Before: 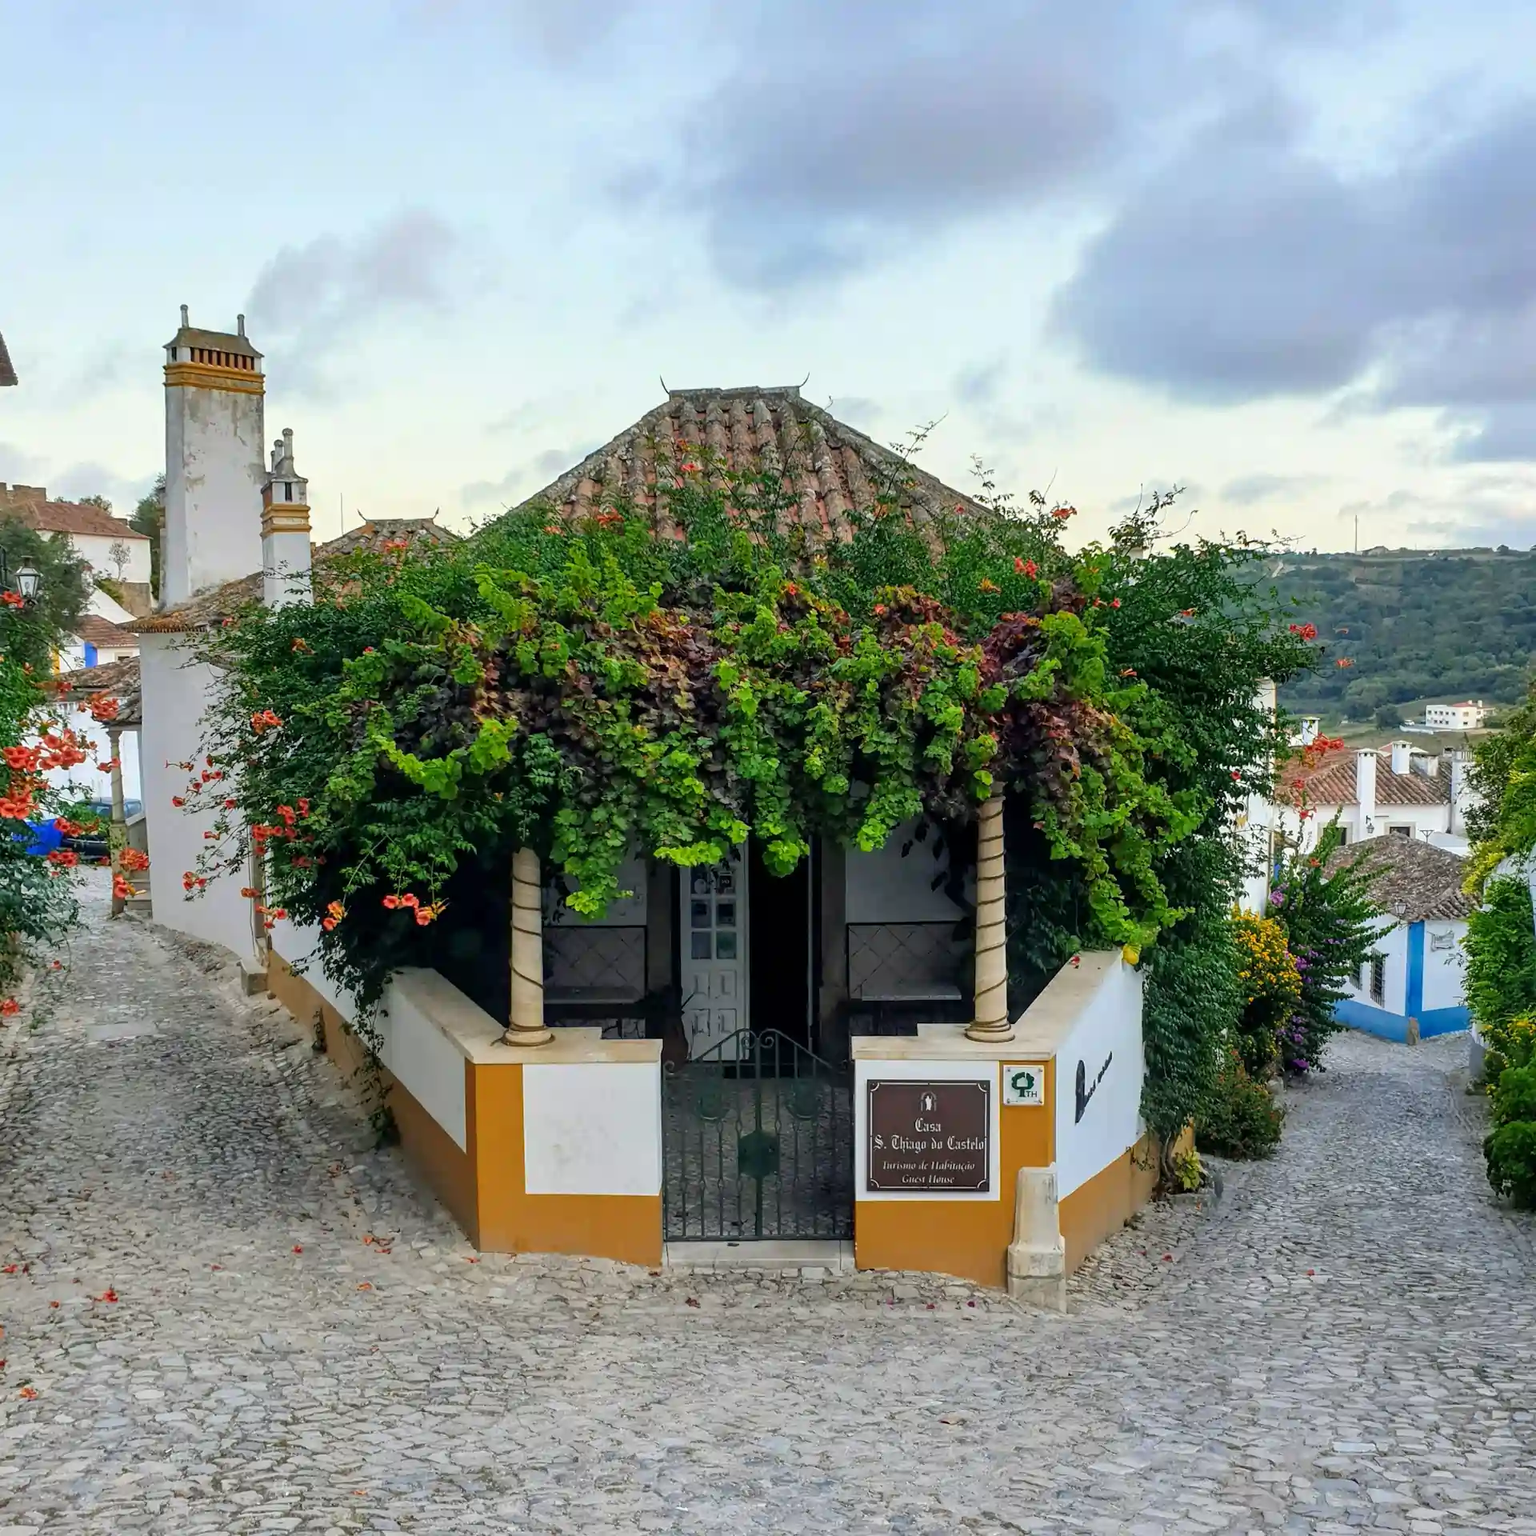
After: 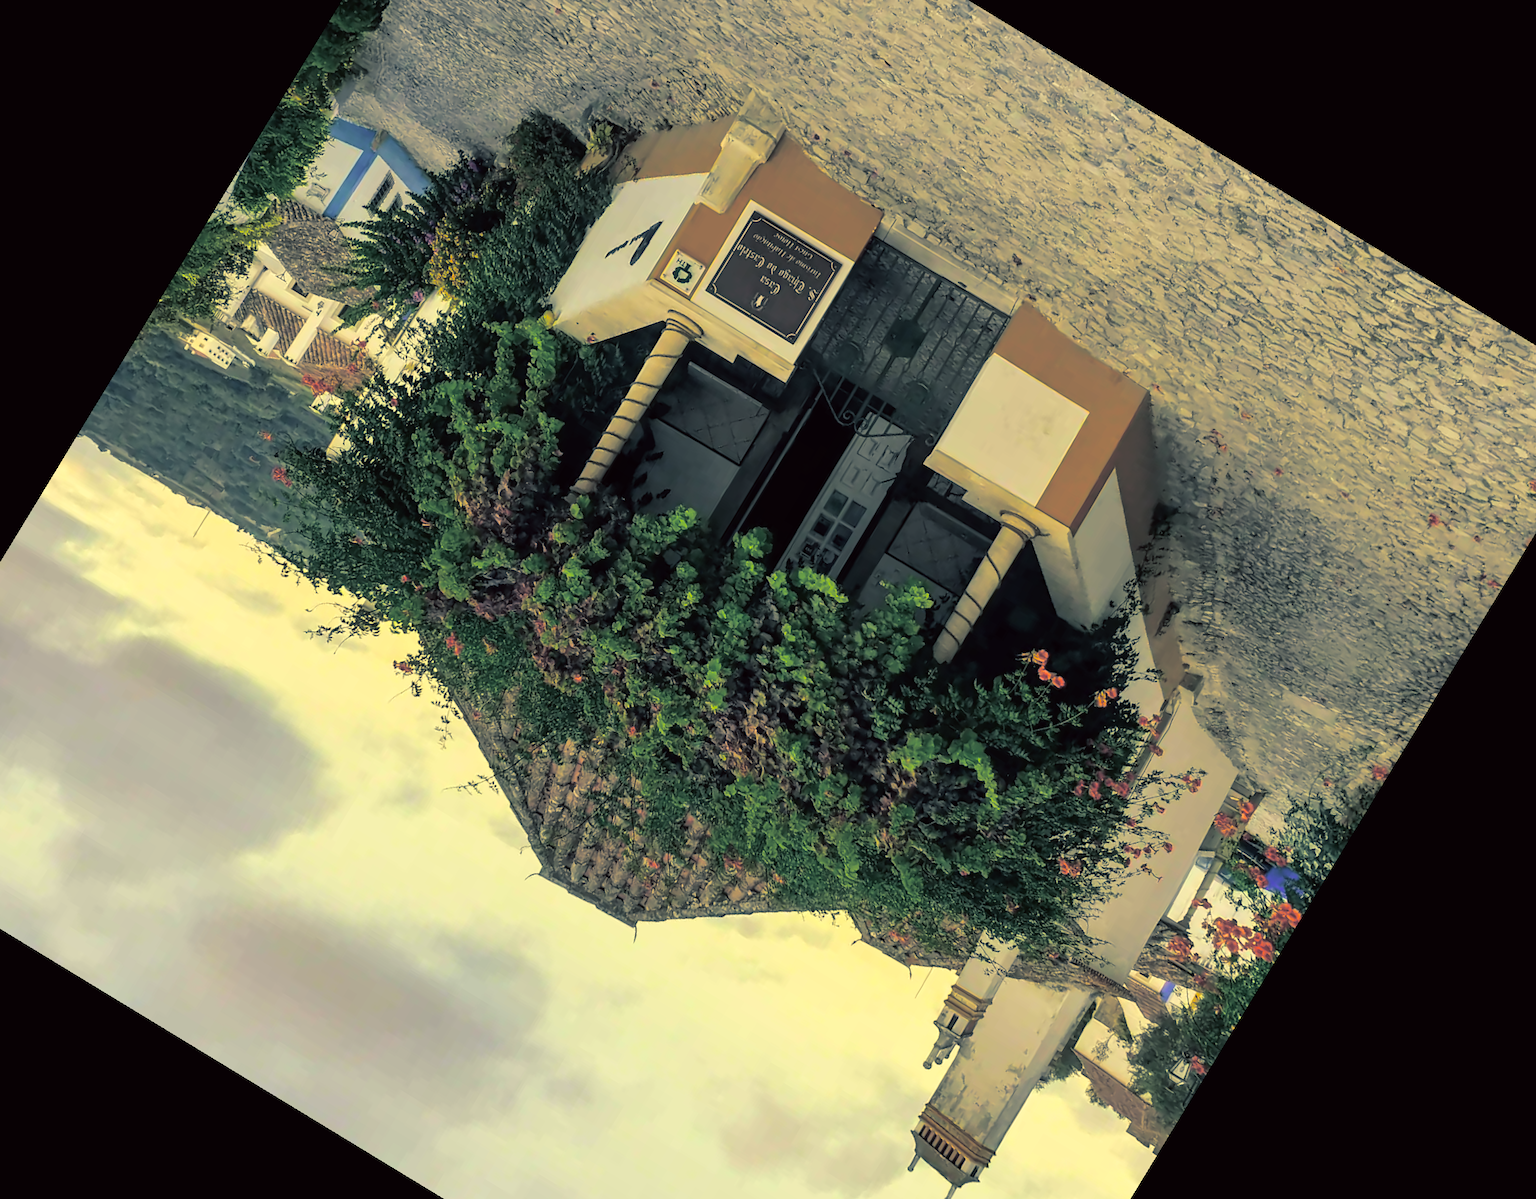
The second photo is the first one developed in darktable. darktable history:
split-toning: shadows › hue 205.2°, shadows › saturation 0.43, highlights › hue 54°, highlights › saturation 0.54
color correction: highlights a* -0.482, highlights b* 40, shadows a* 9.8, shadows b* -0.161
crop and rotate: angle 148.68°, left 9.111%, top 15.603%, right 4.588%, bottom 17.041%
